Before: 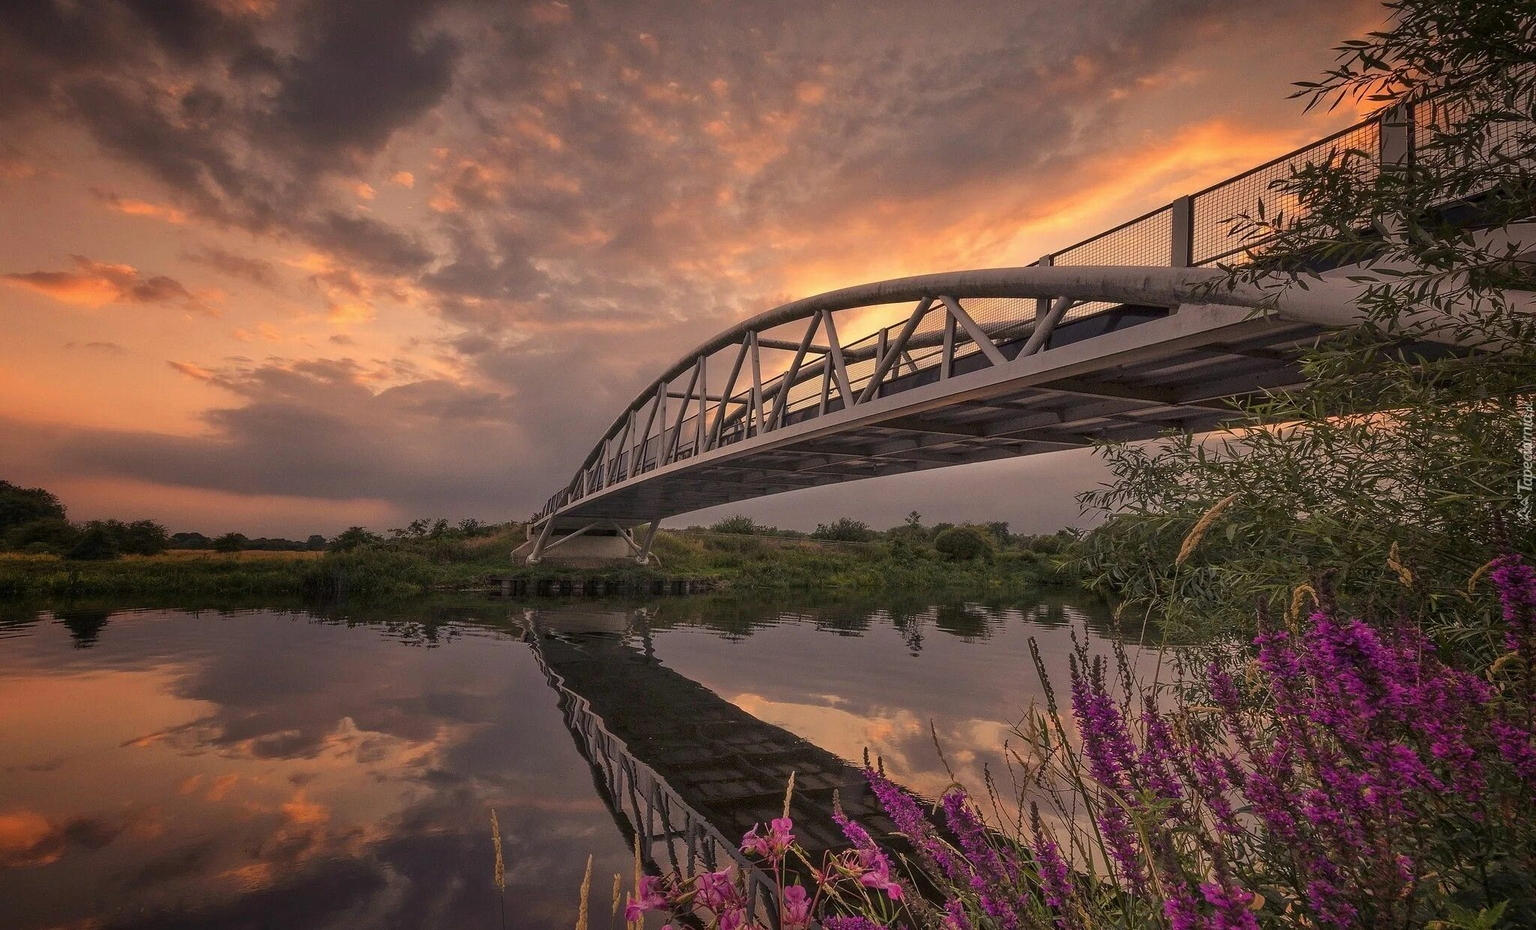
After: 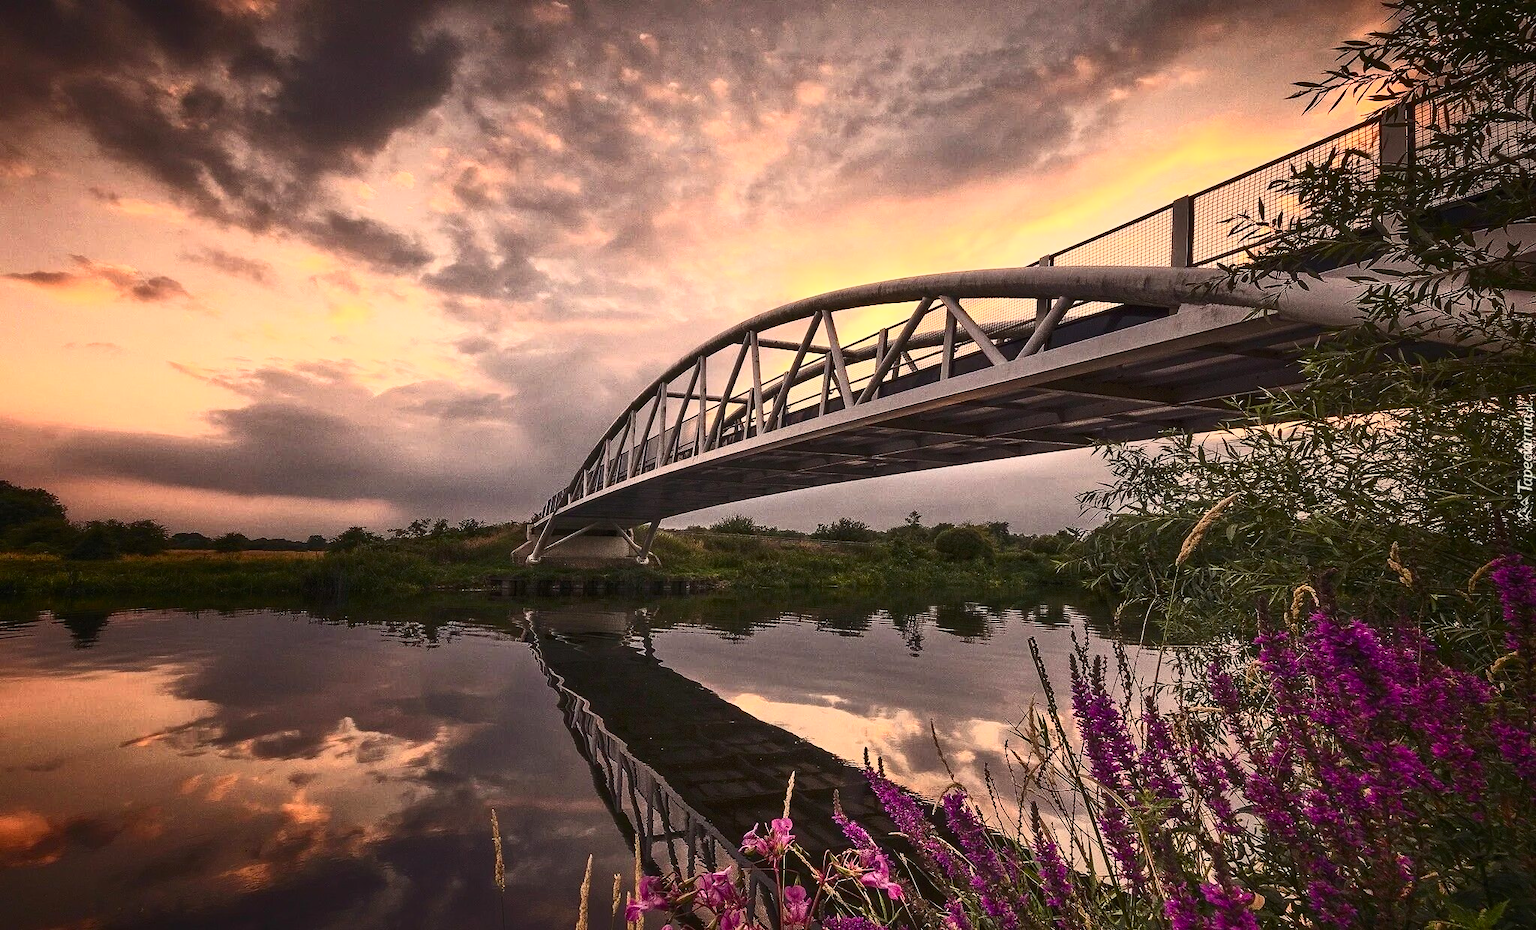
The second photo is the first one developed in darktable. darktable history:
contrast brightness saturation: contrast 0.639, brightness 0.341, saturation 0.147
